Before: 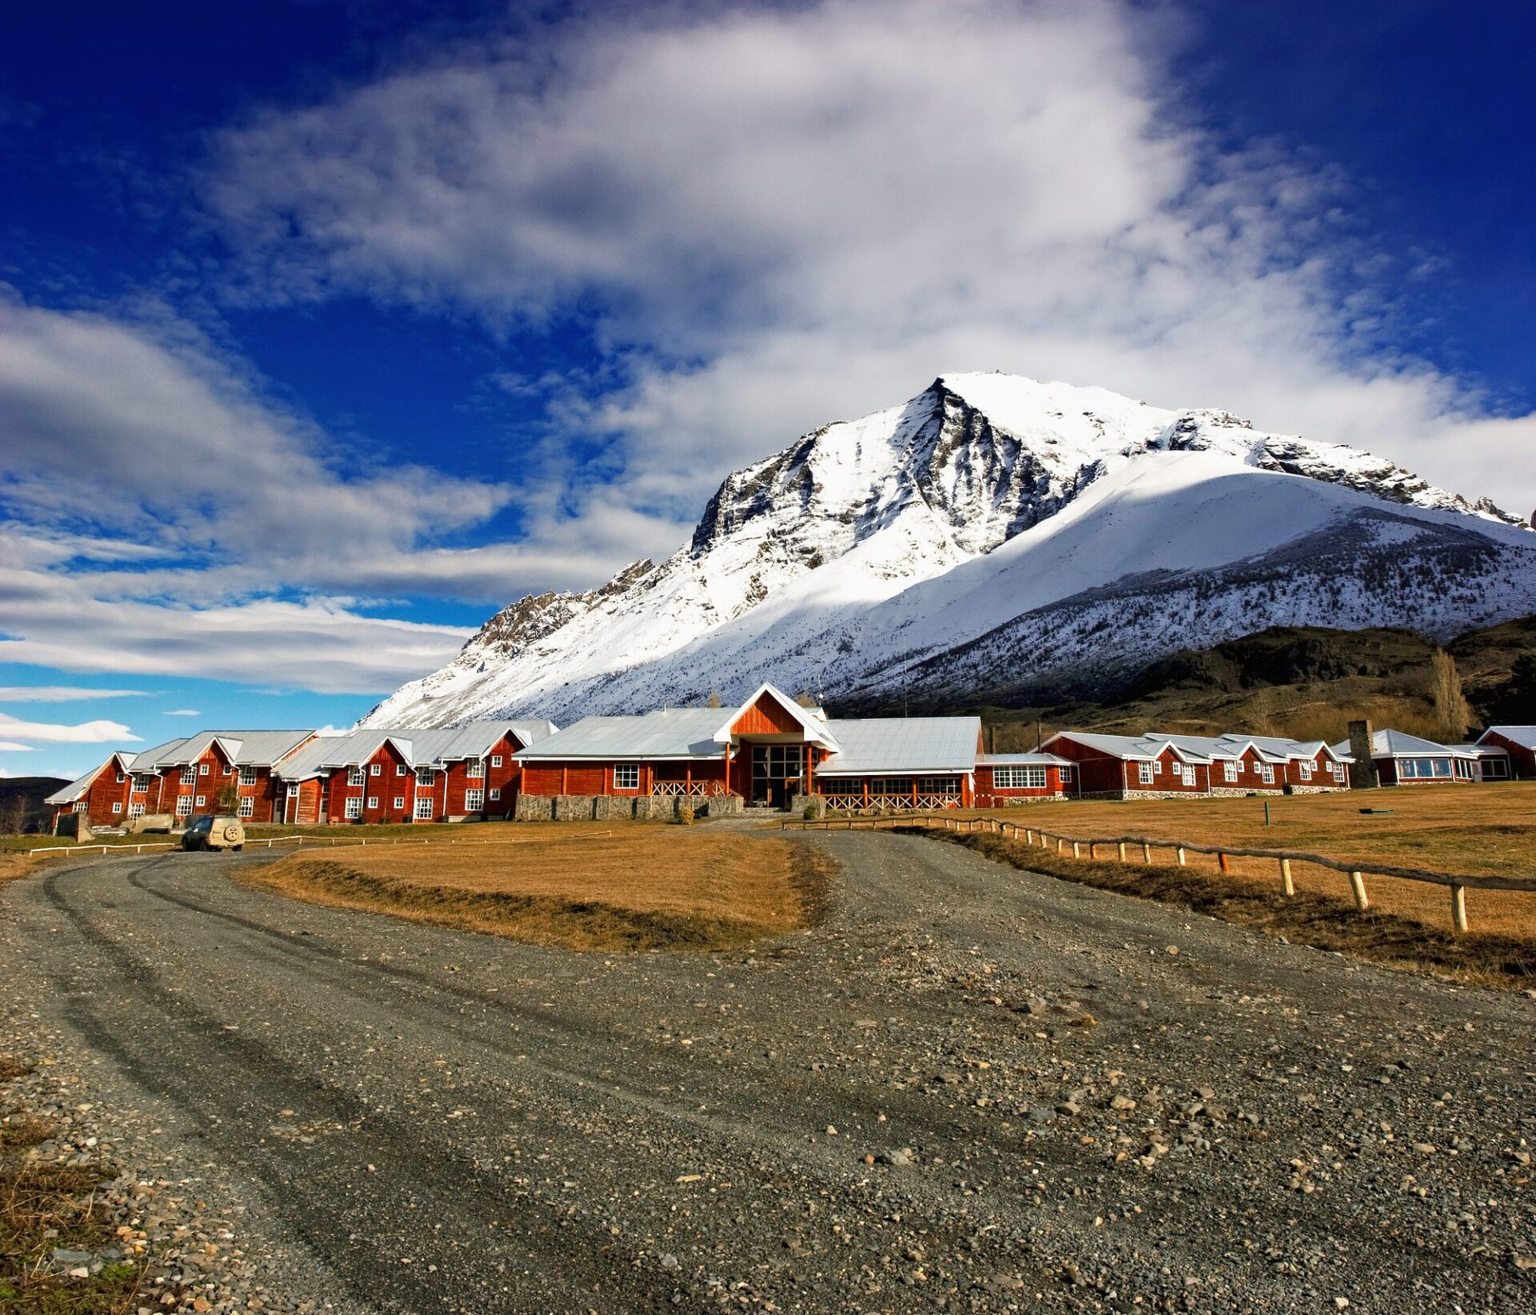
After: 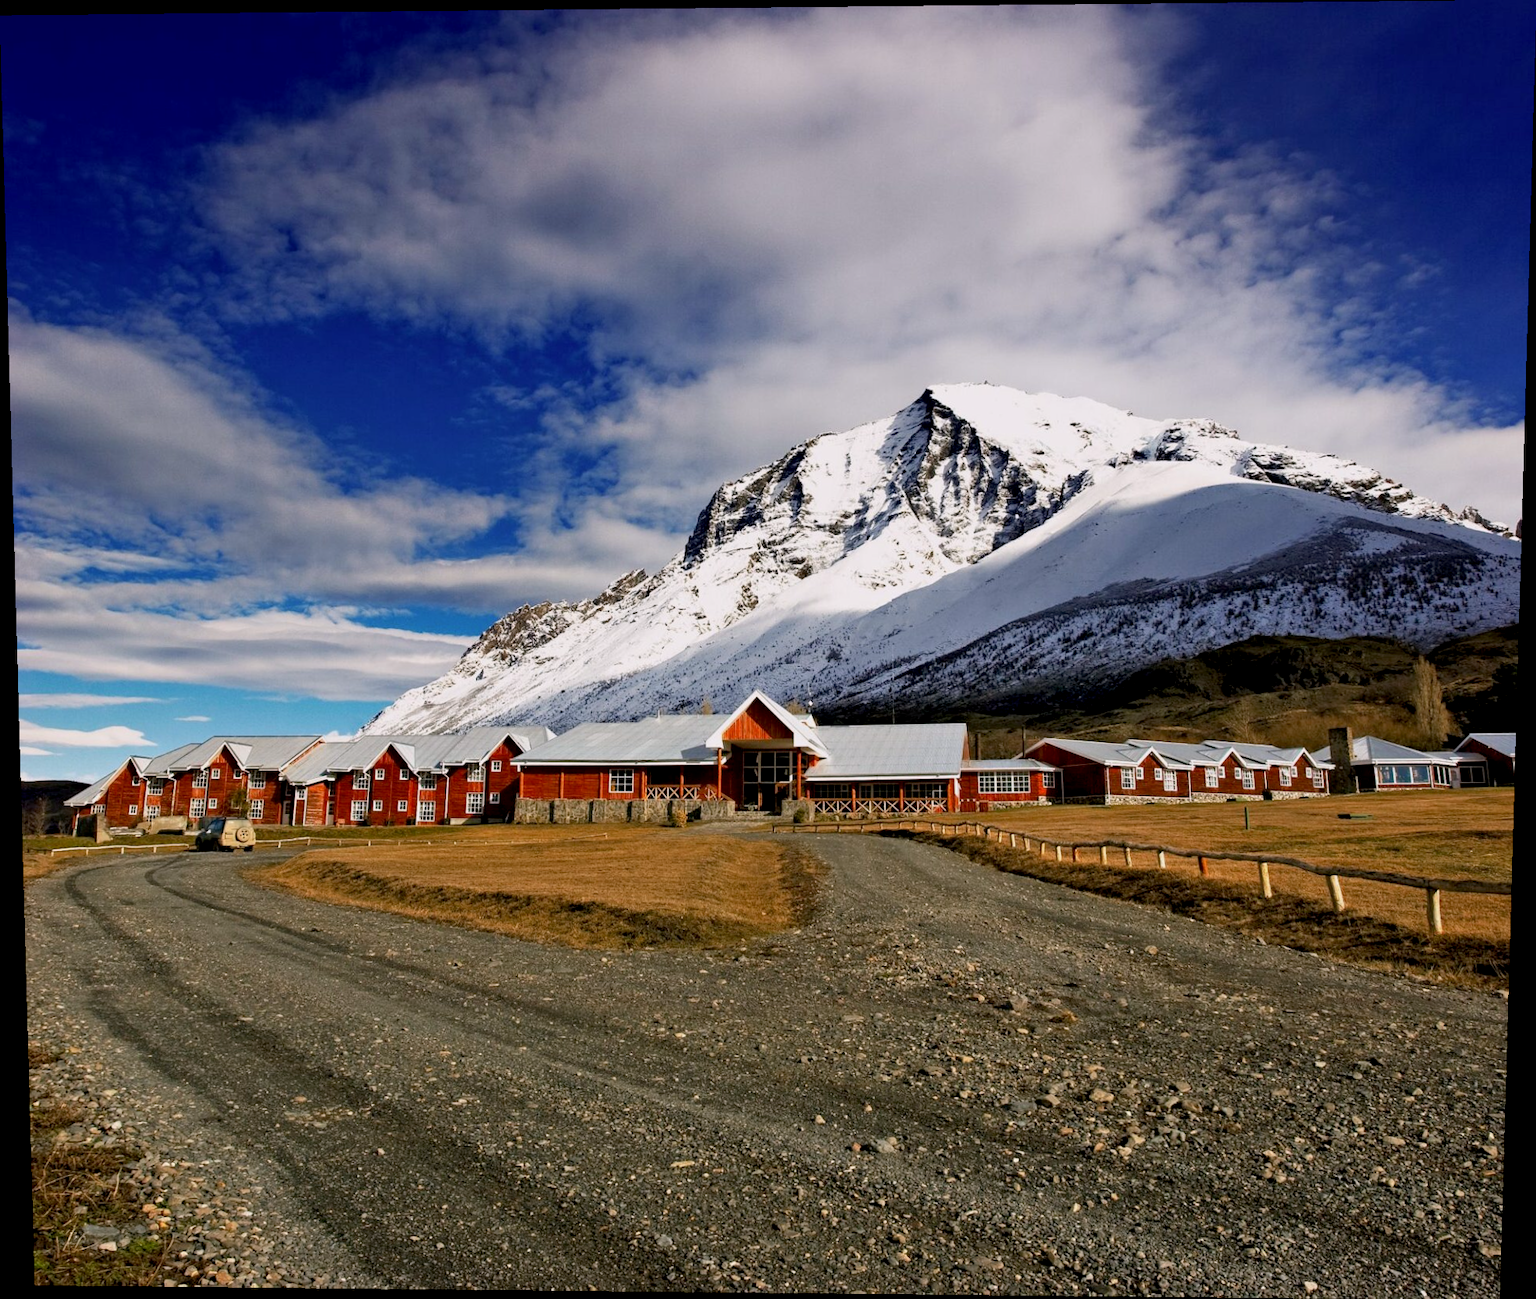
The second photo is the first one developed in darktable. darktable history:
white balance: emerald 1
color correction: highlights a* 3.12, highlights b* -1.55, shadows a* -0.101, shadows b* 2.52, saturation 0.98
exposure: black level correction 0.006, exposure -0.226 EV, compensate highlight preservation false
rotate and perspective: lens shift (vertical) 0.048, lens shift (horizontal) -0.024, automatic cropping off
